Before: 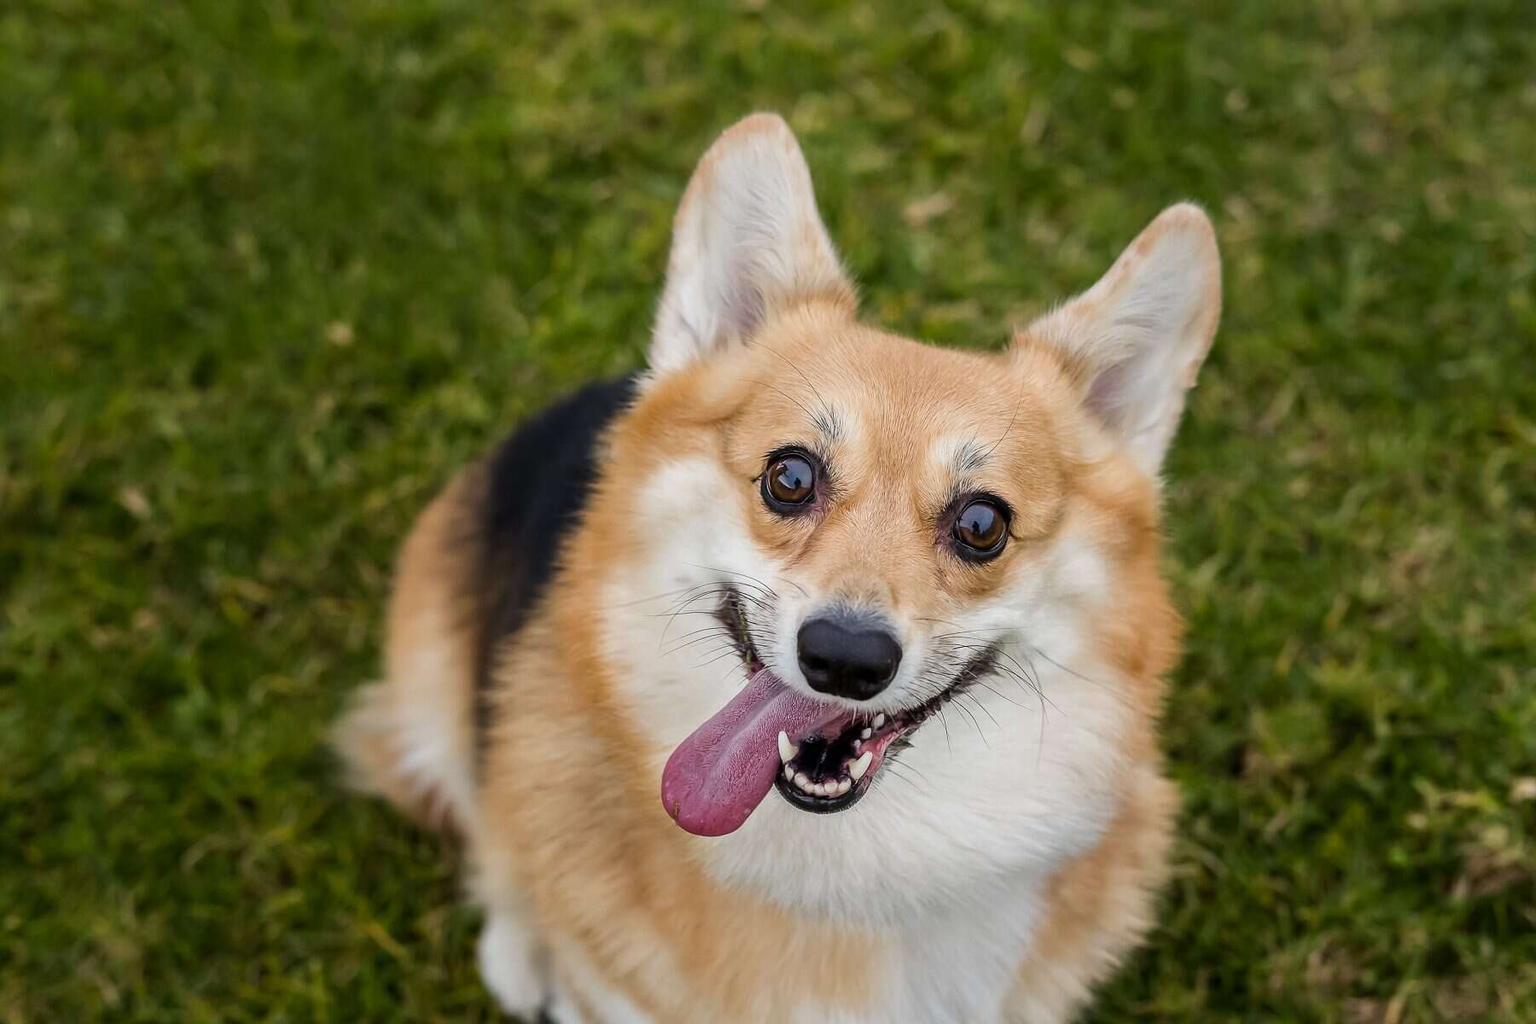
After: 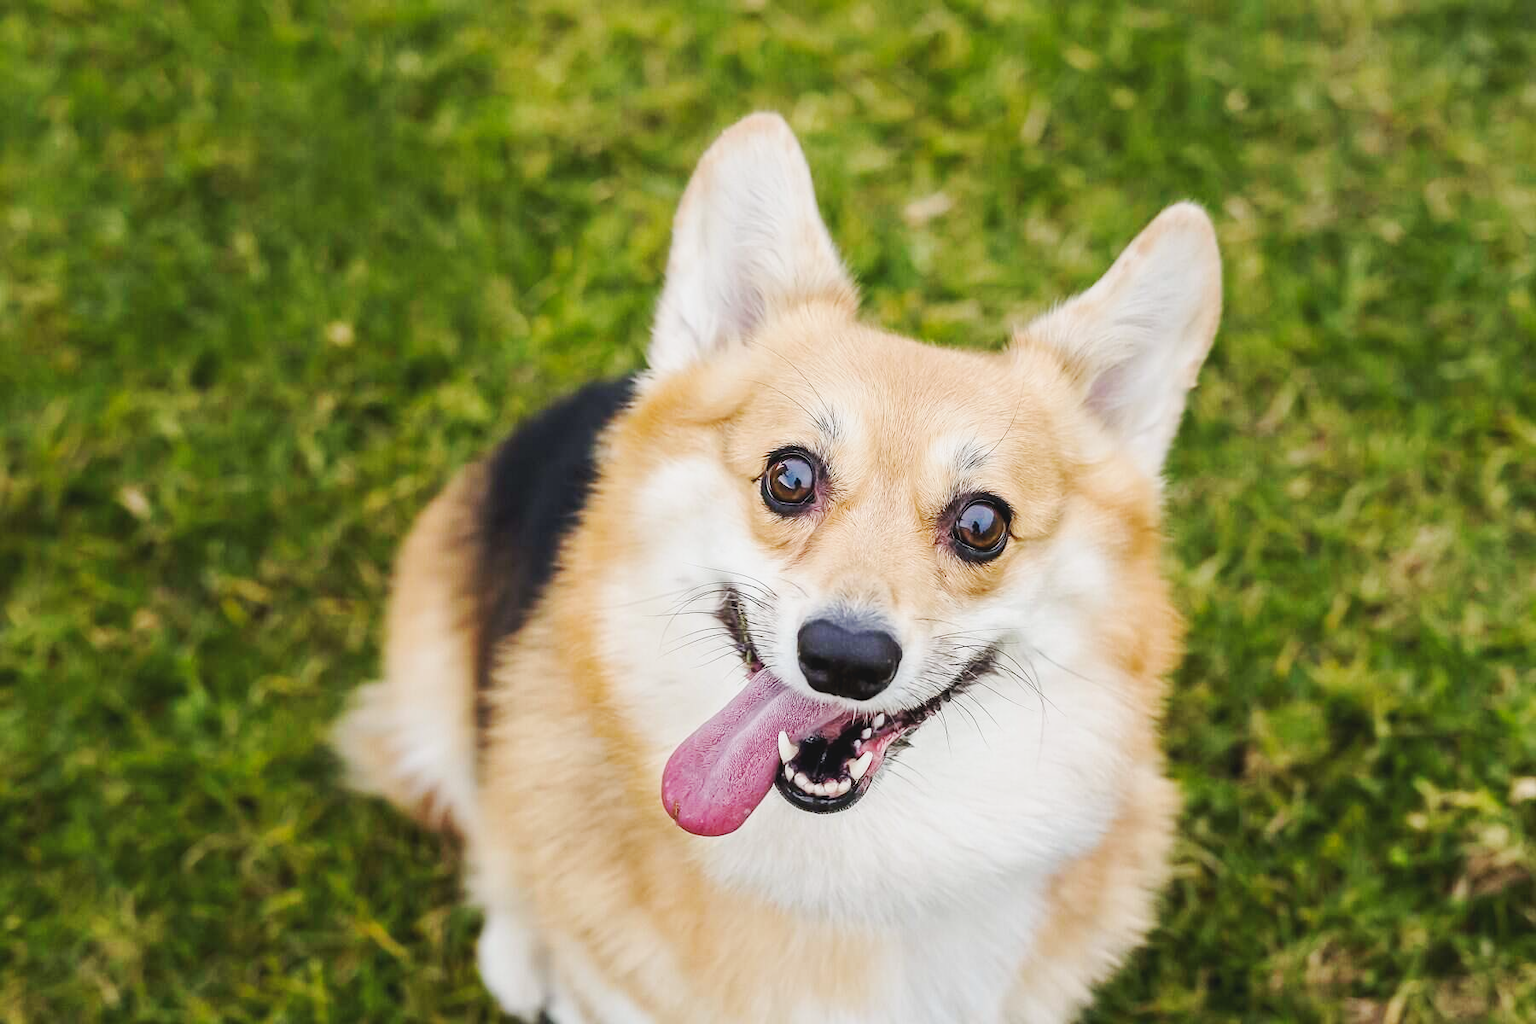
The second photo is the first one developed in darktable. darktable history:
base curve: curves: ch0 [(0, 0.007) (0.028, 0.063) (0.121, 0.311) (0.46, 0.743) (0.859, 0.957) (1, 1)], preserve colors none
exposure: black level correction 0.001, exposure -0.198 EV, compensate exposure bias true, compensate highlight preservation false
